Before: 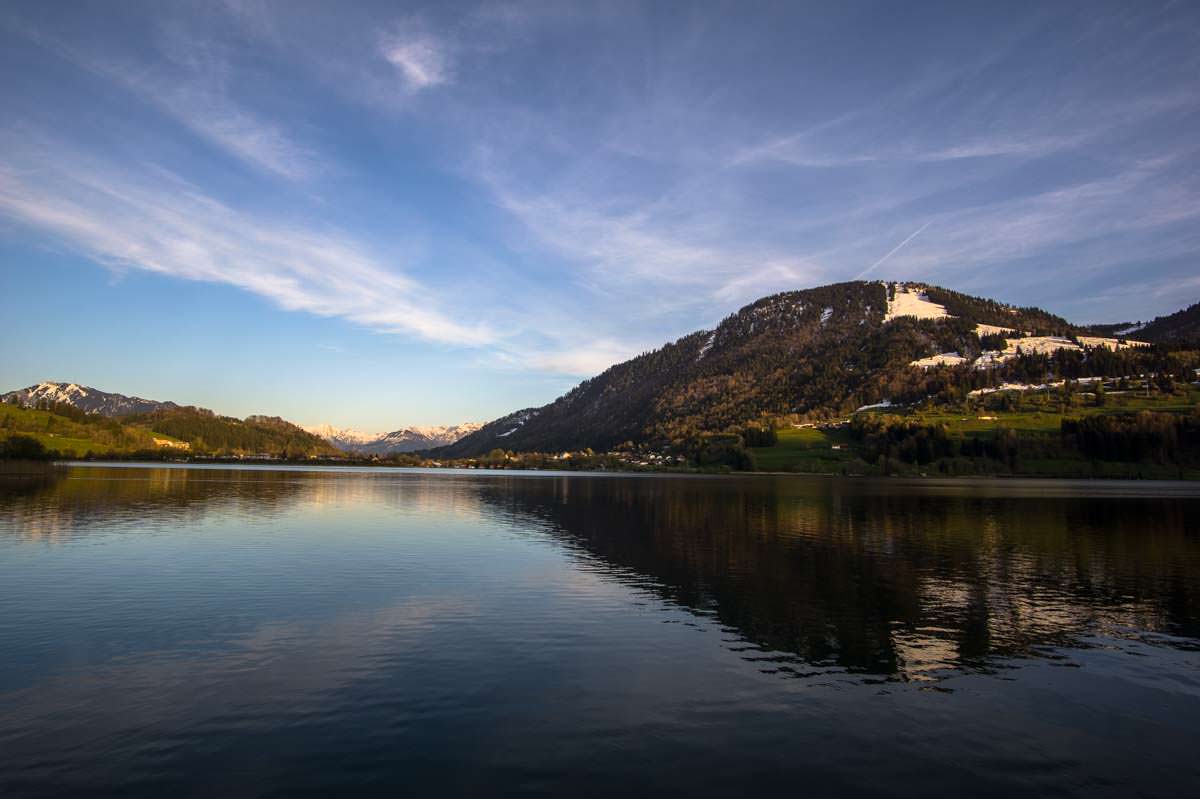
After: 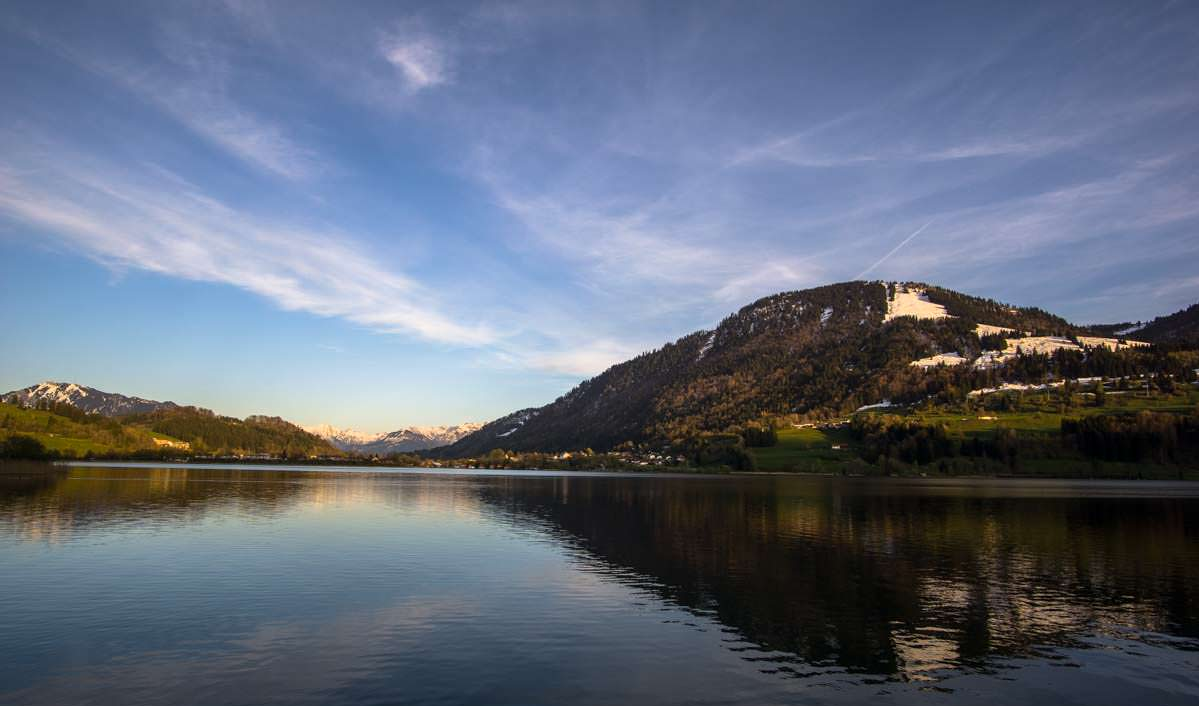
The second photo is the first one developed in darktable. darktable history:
crop and rotate: top 0%, bottom 11.555%
